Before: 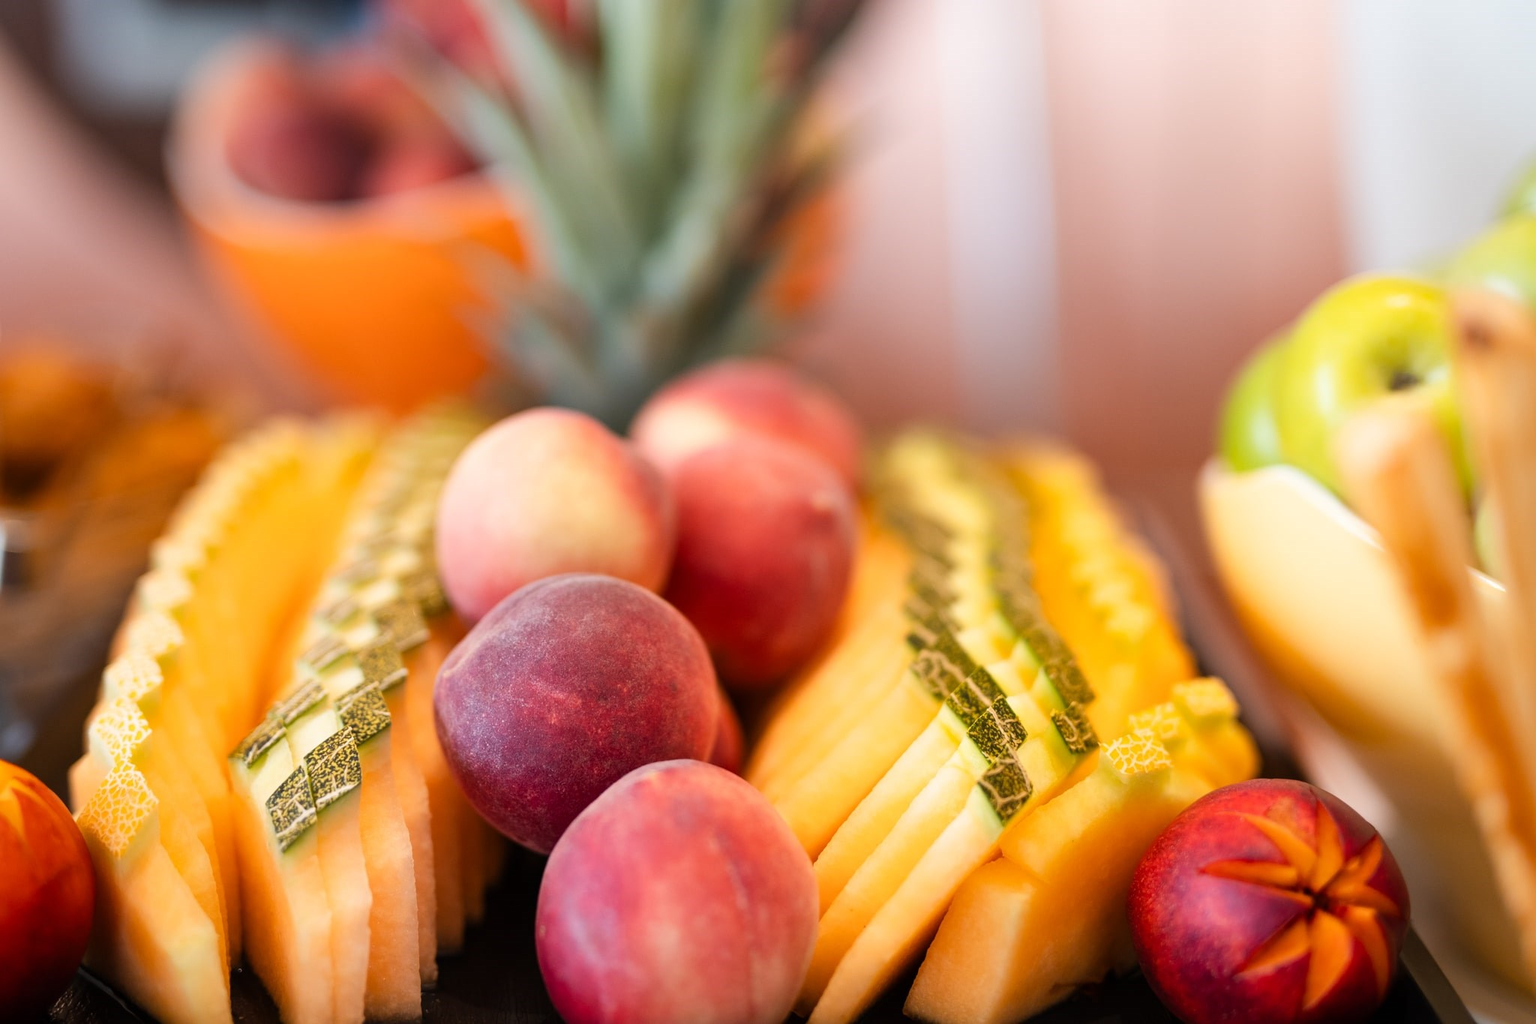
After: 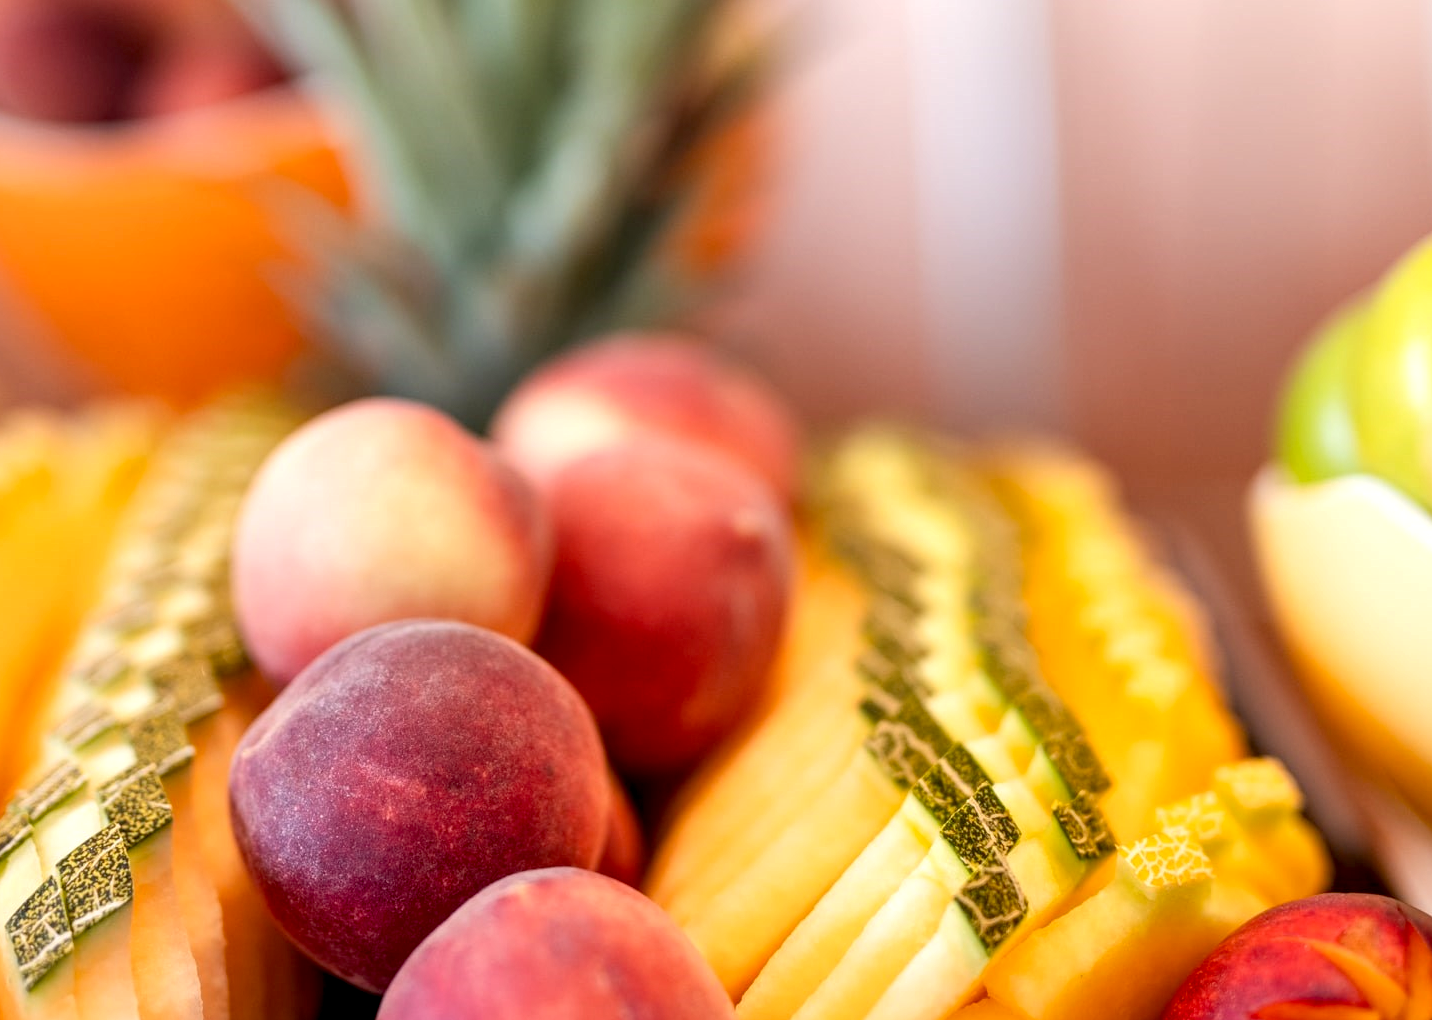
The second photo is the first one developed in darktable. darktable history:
local contrast: on, module defaults
crop and rotate: left 17.046%, top 10.659%, right 12.989%, bottom 14.553%
exposure: black level correction 0.007, exposure 0.093 EV, compensate highlight preservation false
